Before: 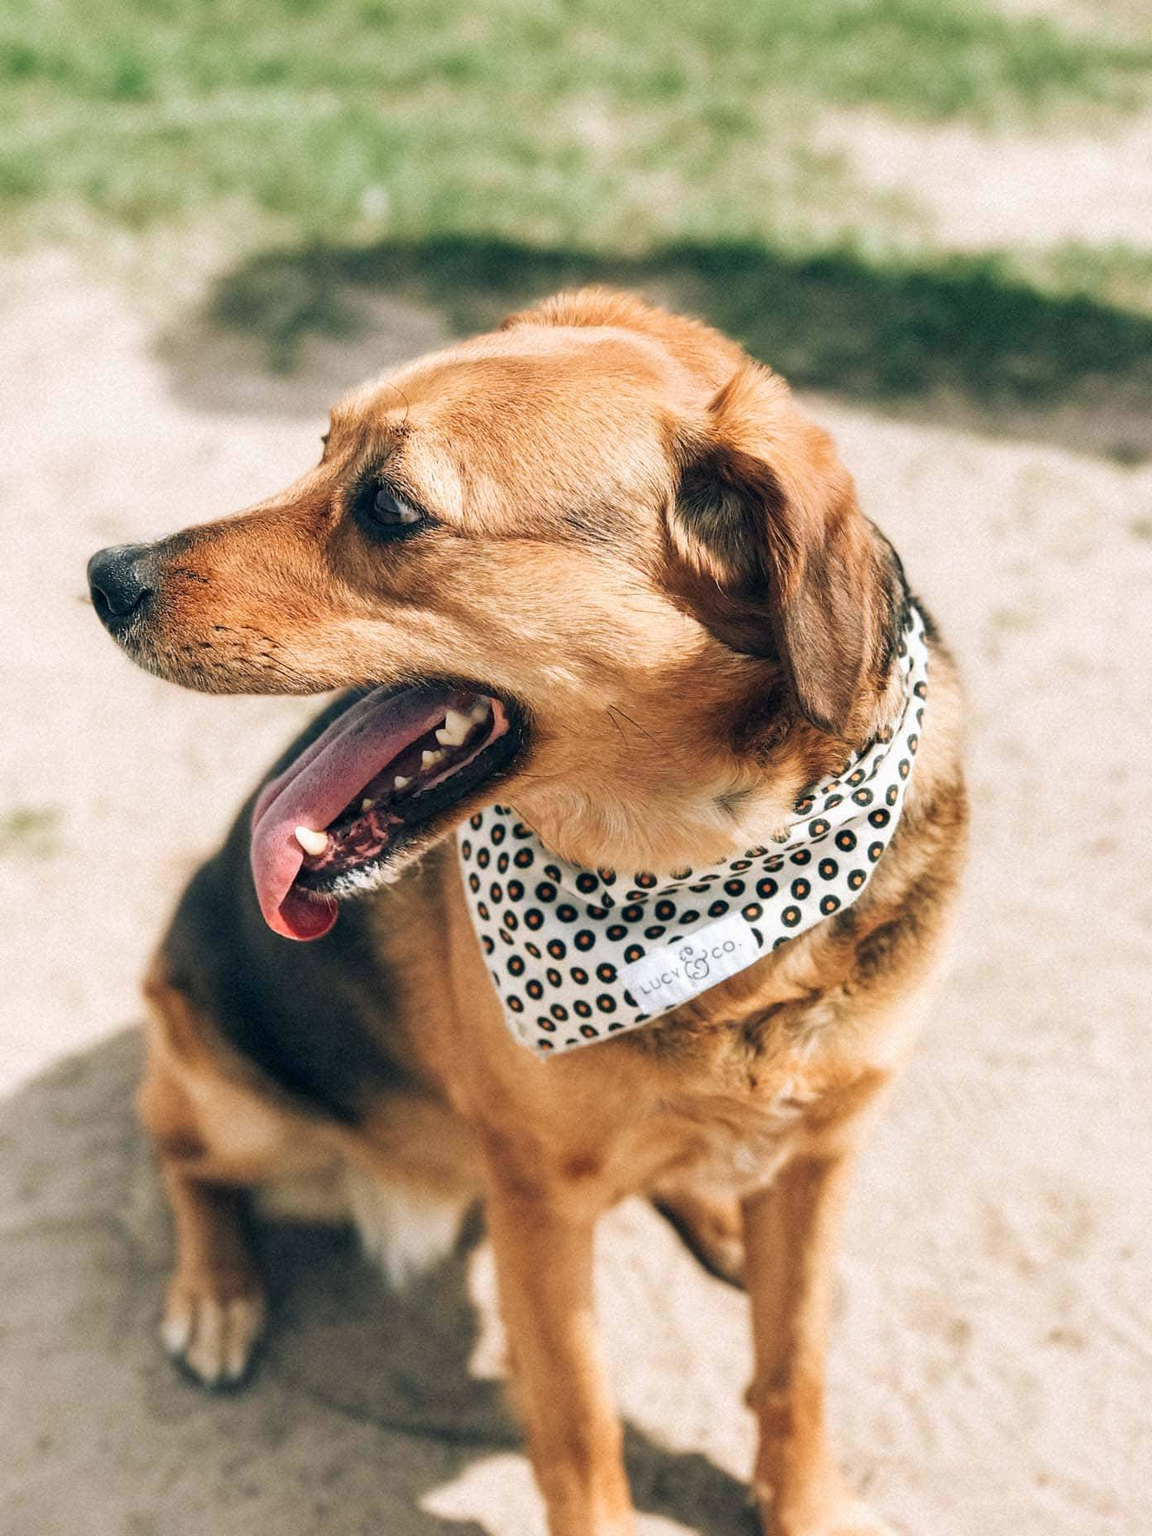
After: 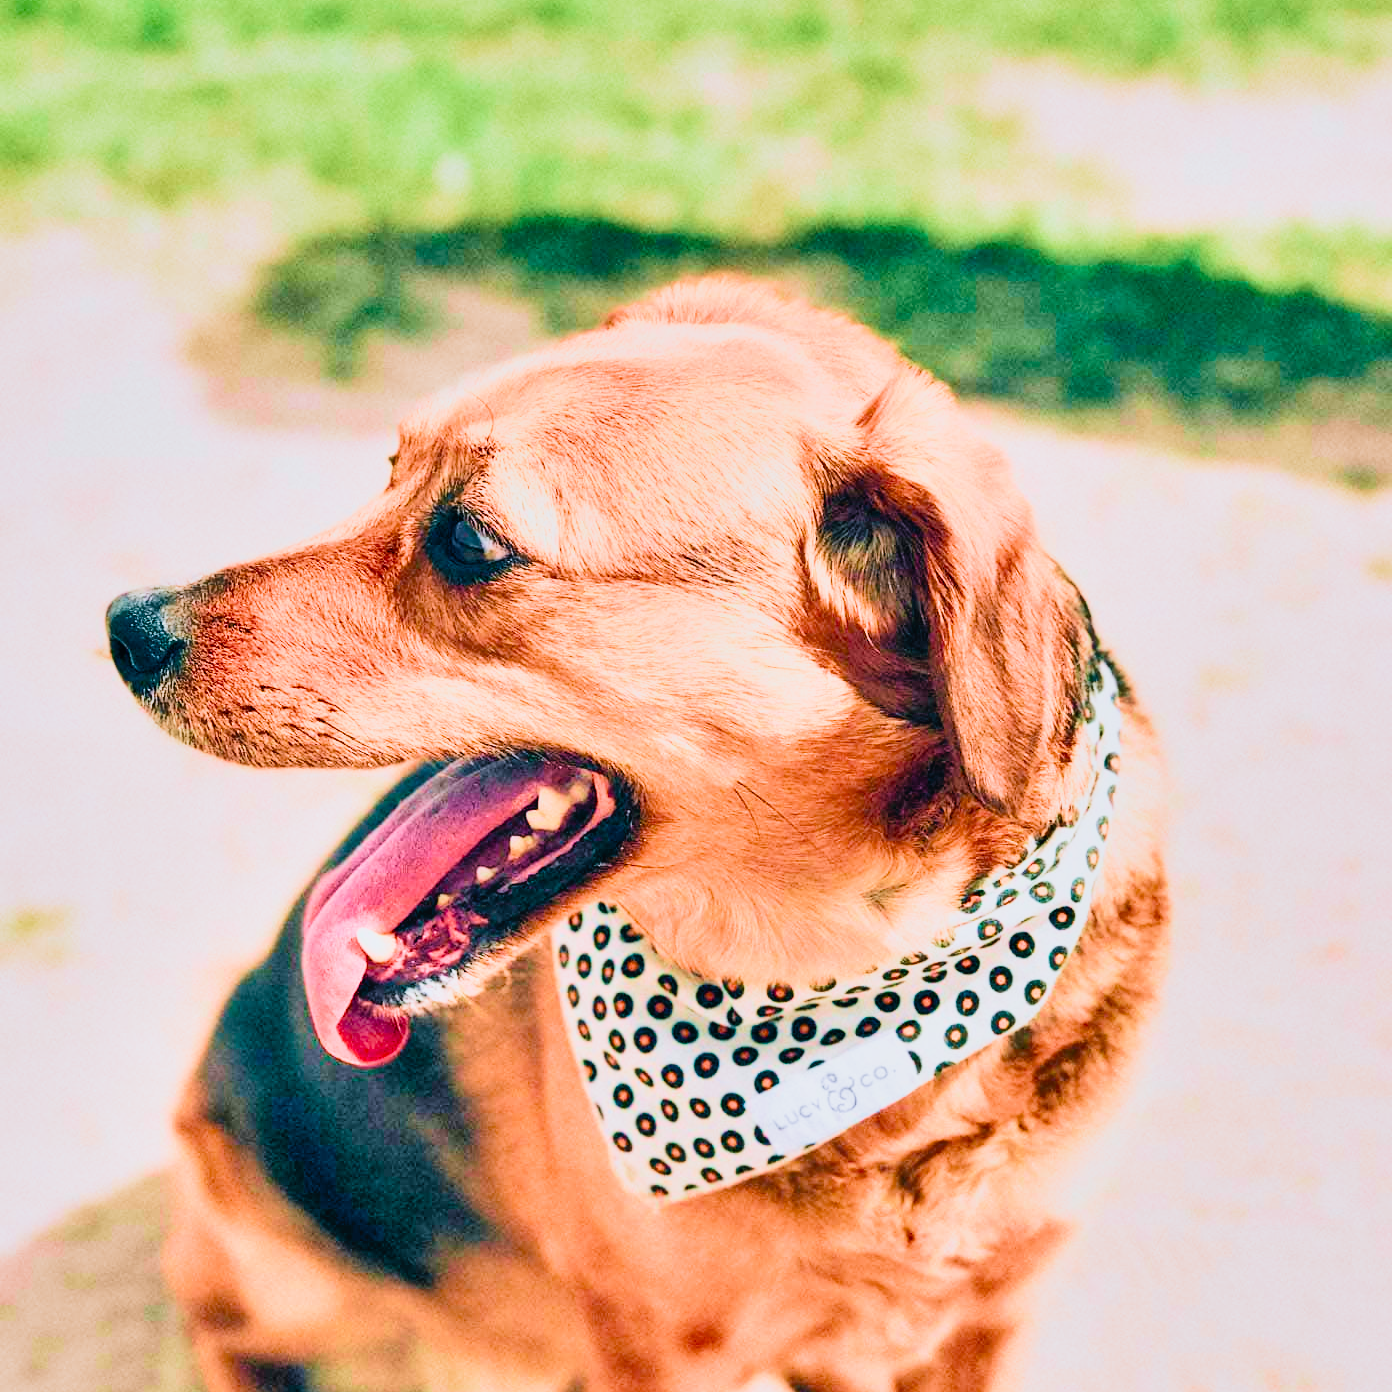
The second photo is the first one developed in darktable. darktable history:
filmic rgb: black relative exposure -4.58 EV, white relative exposure 4.8 EV, threshold 3 EV, hardness 2.36, latitude 36.07%, contrast 1.048, highlights saturation mix 1.32%, shadows ↔ highlights balance 1.25%, color science v4 (2020), enable highlight reconstruction true
crop: top 3.857%, bottom 21.132%
velvia: strength 45%
shadows and highlights: shadows 40, highlights -54, highlights color adjustment 46%, low approximation 0.01, soften with gaussian
exposure: black level correction 0, exposure 1.7 EV, compensate exposure bias true, compensate highlight preservation false
tone curve: curves: ch0 [(0, 0.025) (0.15, 0.143) (0.452, 0.486) (0.751, 0.788) (1, 0.961)]; ch1 [(0, 0) (0.416, 0.4) (0.476, 0.469) (0.497, 0.494) (0.546, 0.571) (0.566, 0.607) (0.62, 0.657) (1, 1)]; ch2 [(0, 0) (0.386, 0.397) (0.505, 0.498) (0.547, 0.546) (0.579, 0.58) (1, 1)], color space Lab, independent channels, preserve colors none
white balance: red 1.004, blue 1.024
color balance rgb: perceptual saturation grading › global saturation 20%, perceptual saturation grading › highlights -25%, perceptual saturation grading › shadows 50.52%, global vibrance 40.24%
